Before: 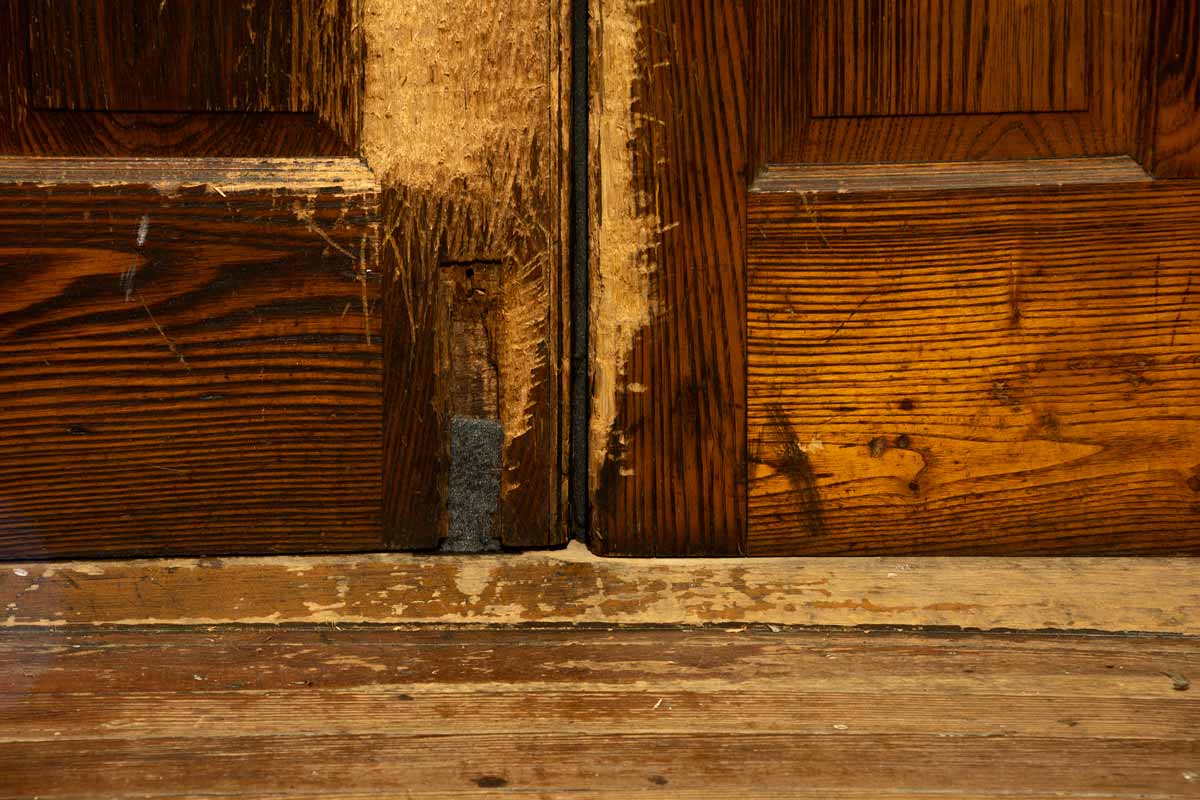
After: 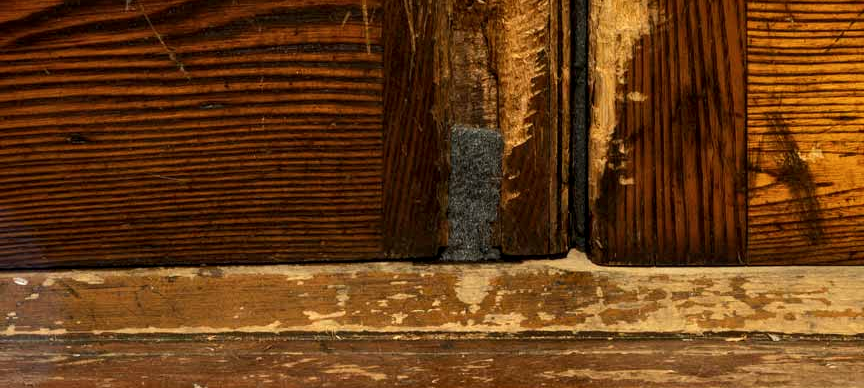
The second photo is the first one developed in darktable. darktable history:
crop: top 36.498%, right 27.964%, bottom 14.995%
local contrast: on, module defaults
exposure: compensate highlight preservation false
